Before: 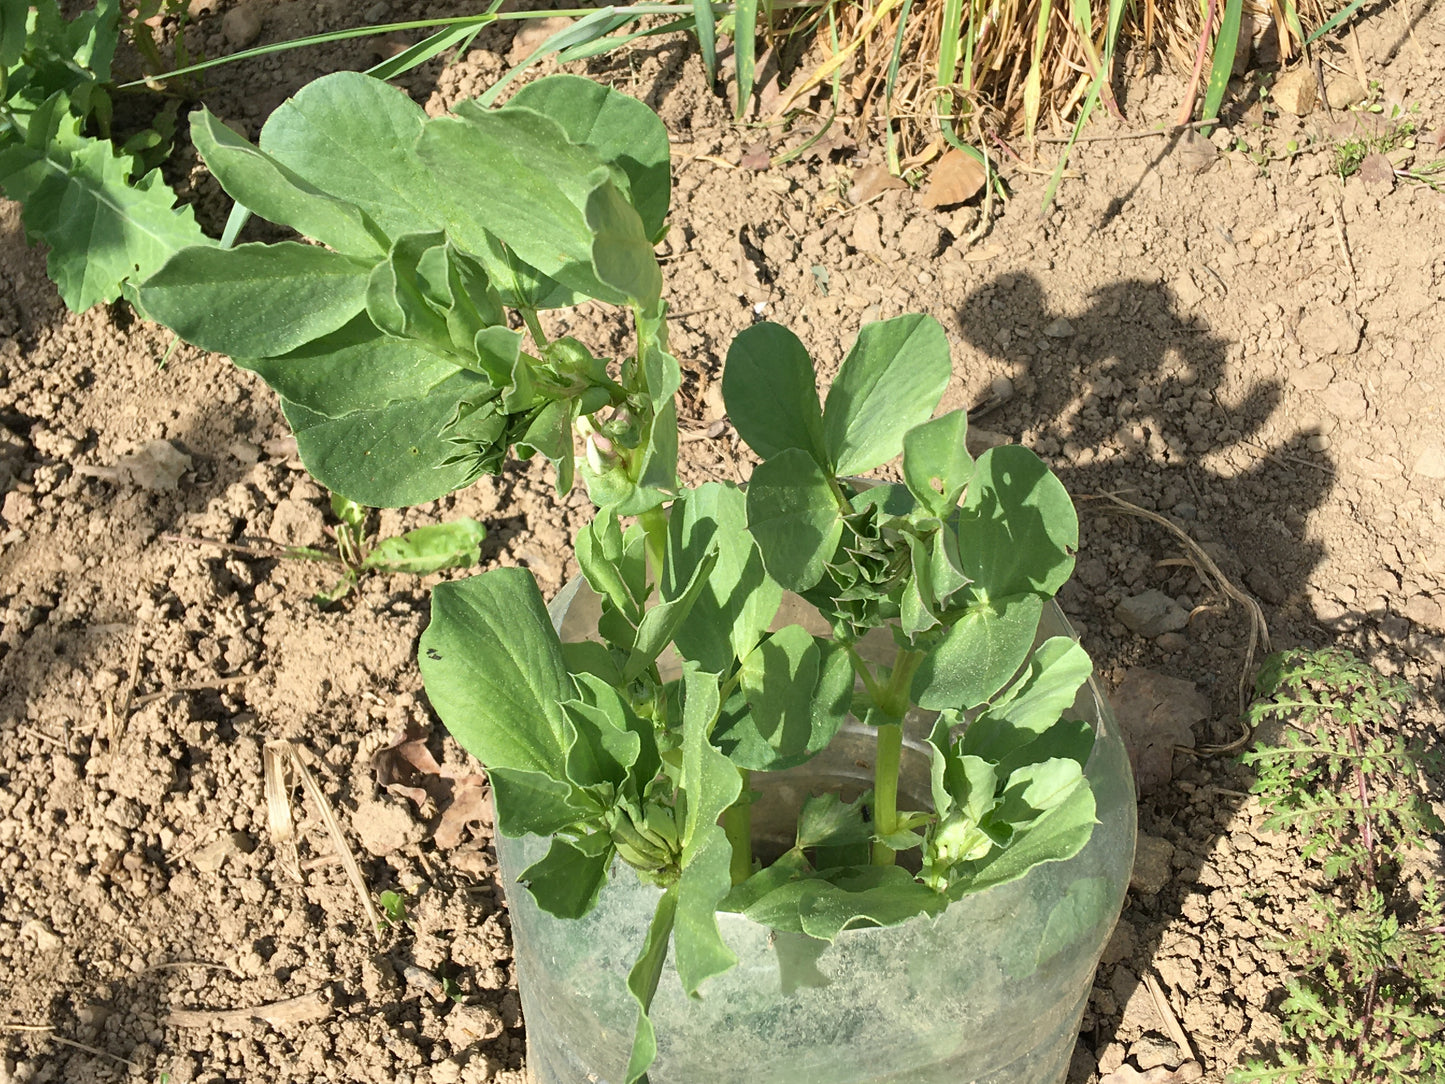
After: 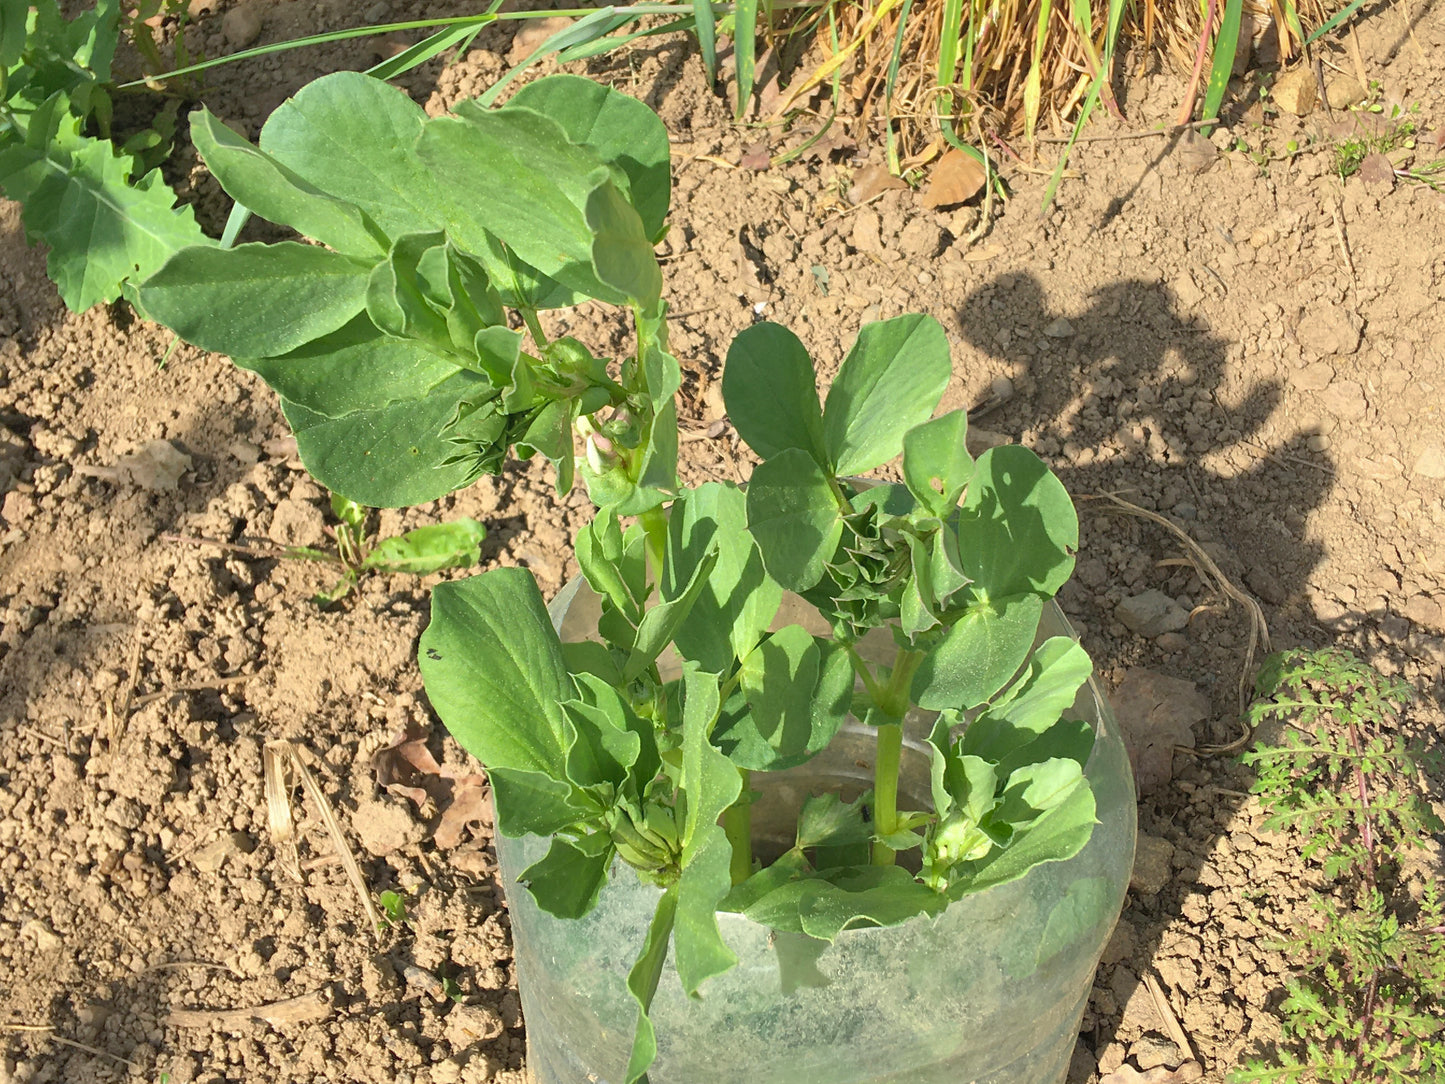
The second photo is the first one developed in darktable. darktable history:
shadows and highlights: on, module defaults
contrast brightness saturation: contrast 0.03, brightness 0.06, saturation 0.13
